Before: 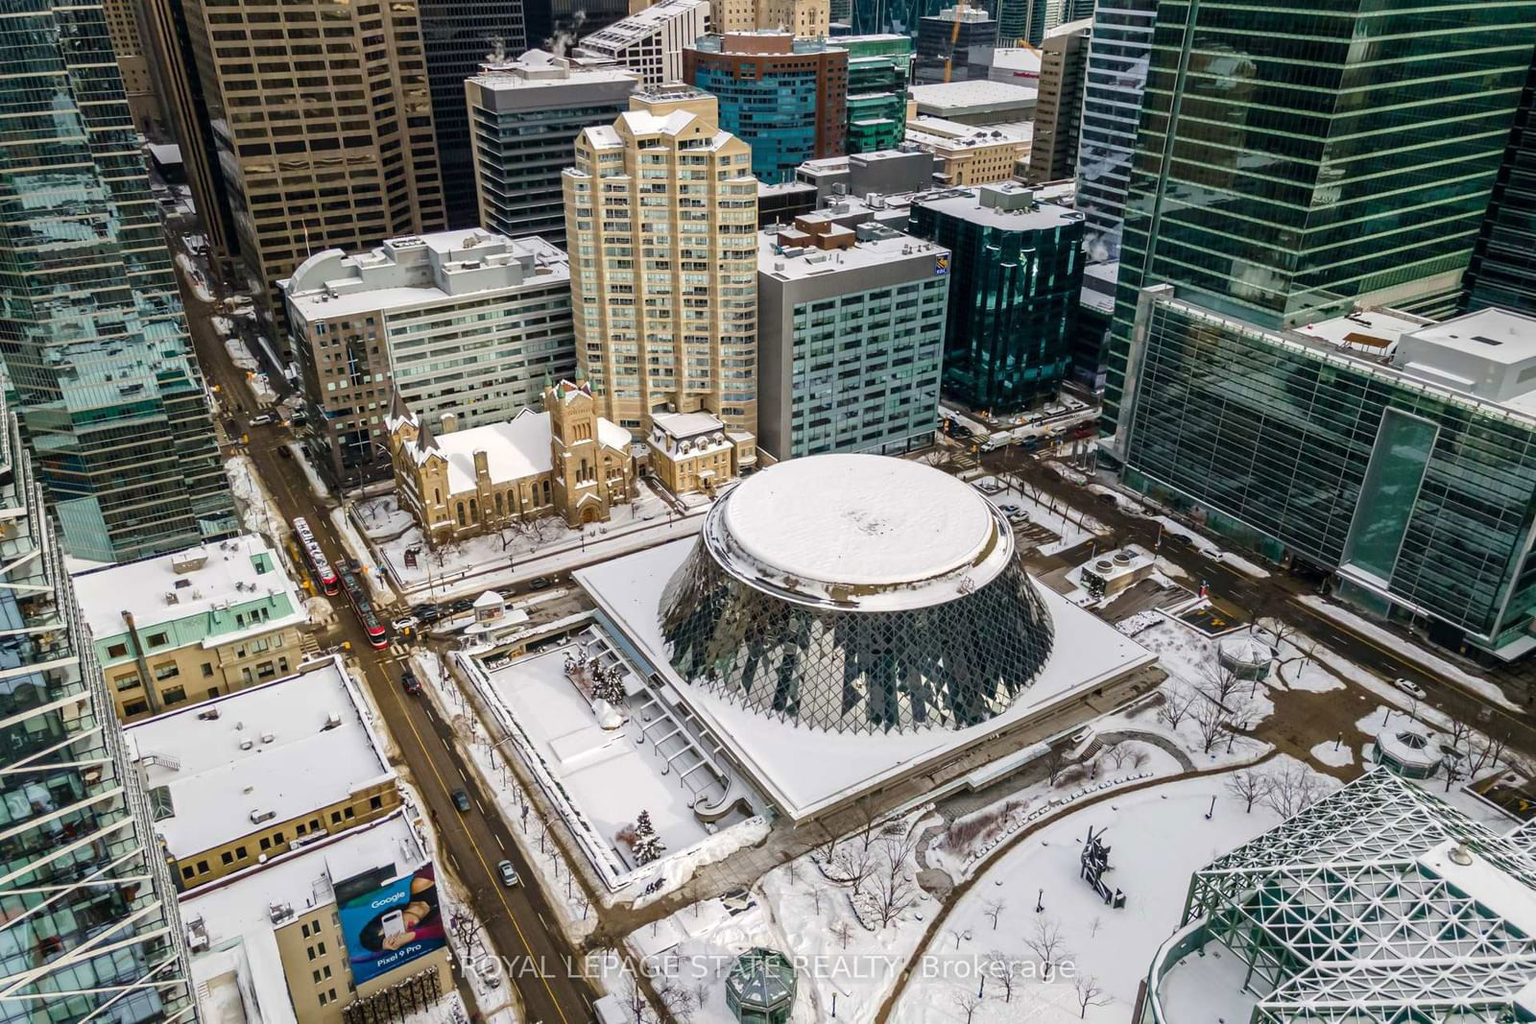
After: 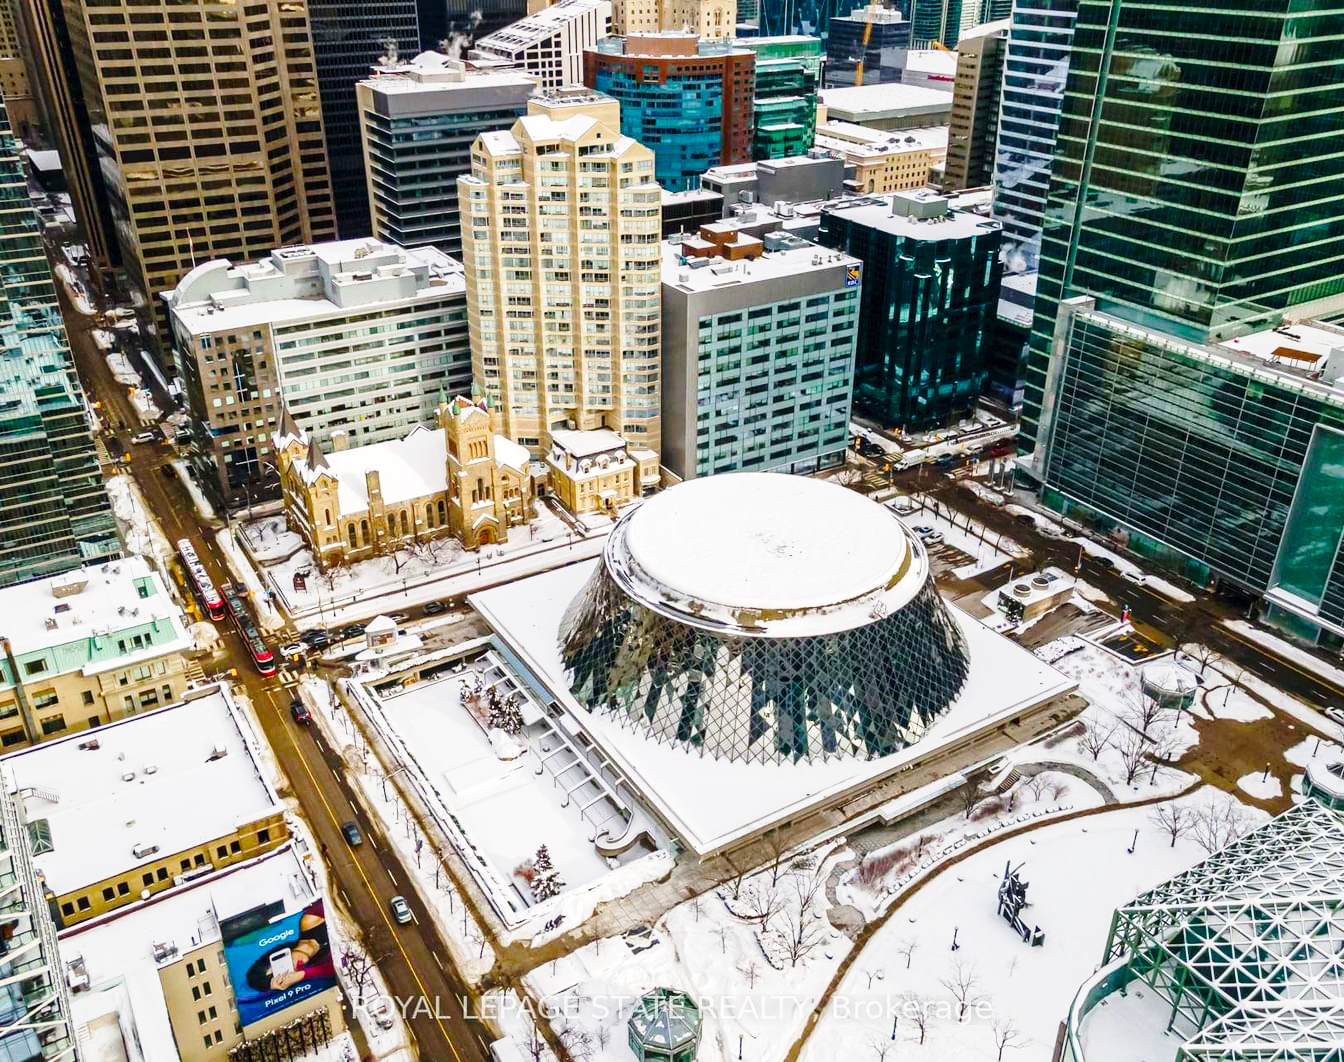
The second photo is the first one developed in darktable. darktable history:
crop: left 8.026%, right 7.374%
base curve: curves: ch0 [(0, 0) (0.028, 0.03) (0.121, 0.232) (0.46, 0.748) (0.859, 0.968) (1, 1)], preserve colors none
color balance rgb: perceptual saturation grading › global saturation 20%, perceptual saturation grading › highlights -25%, perceptual saturation grading › shadows 25%
